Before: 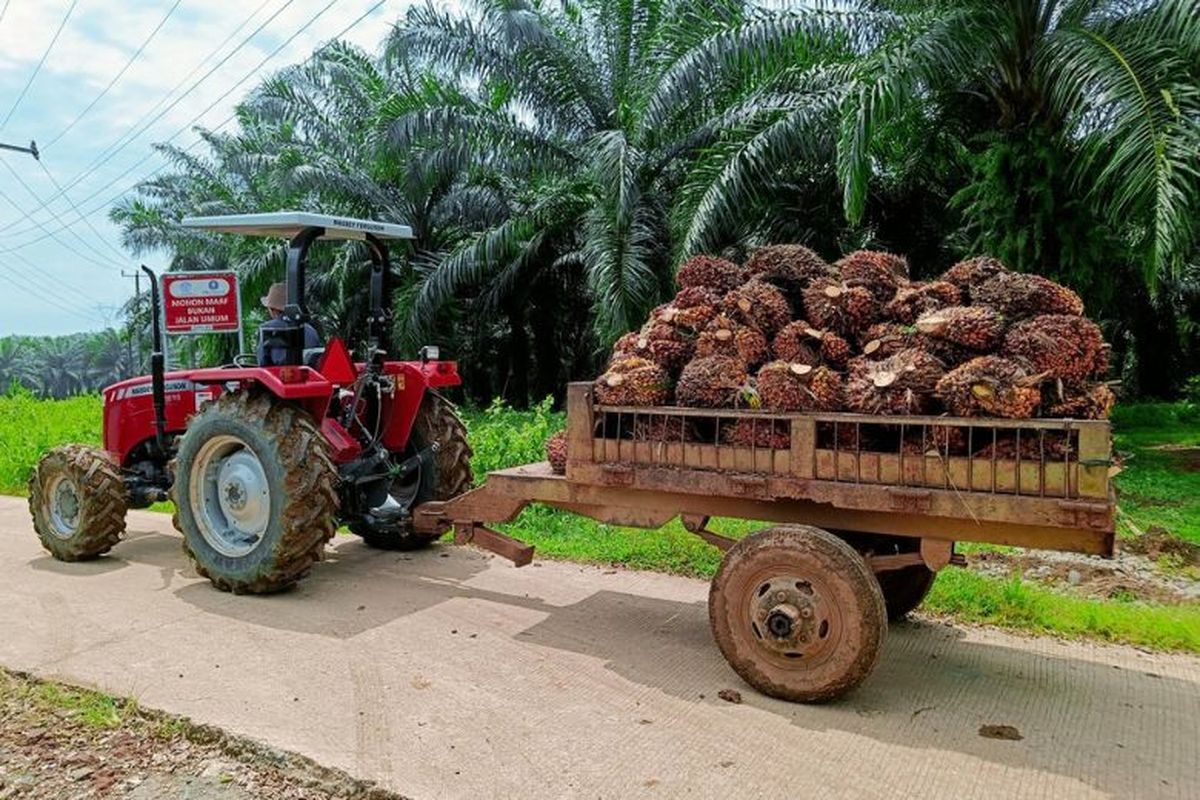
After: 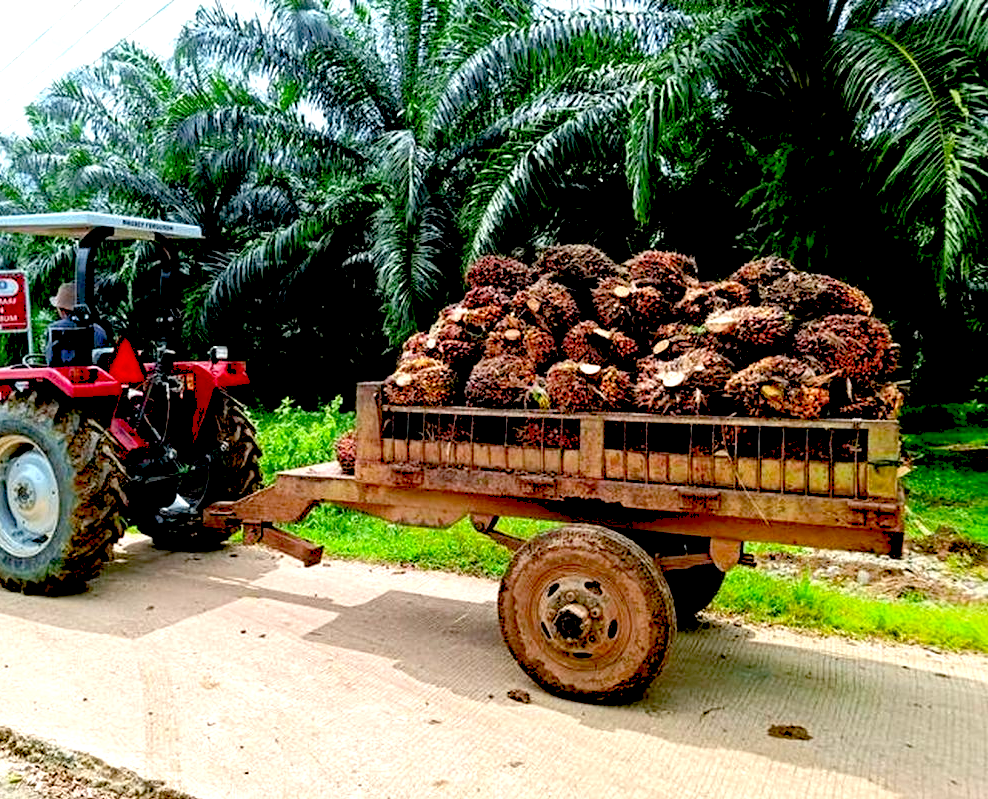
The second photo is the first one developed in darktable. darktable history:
crop: left 17.629%, bottom 0.04%
exposure: black level correction 0.034, exposure 0.904 EV, compensate highlight preservation false
levels: mode automatic, levels [0.026, 0.507, 0.987]
